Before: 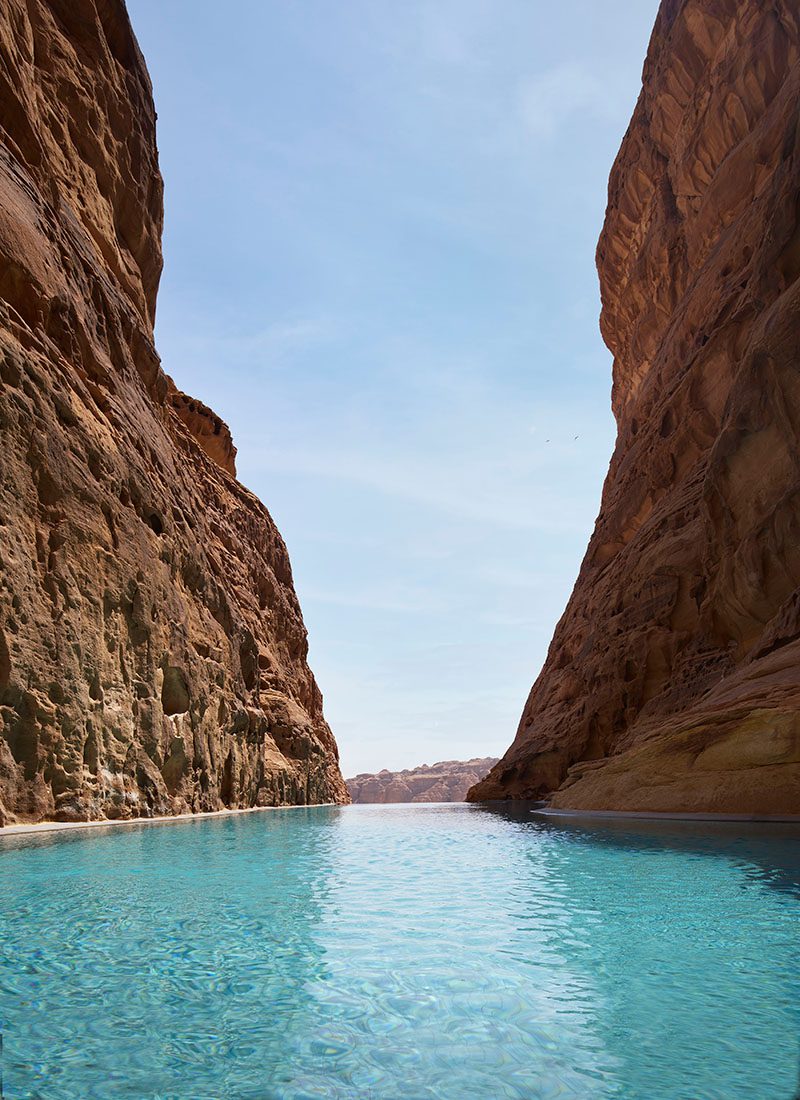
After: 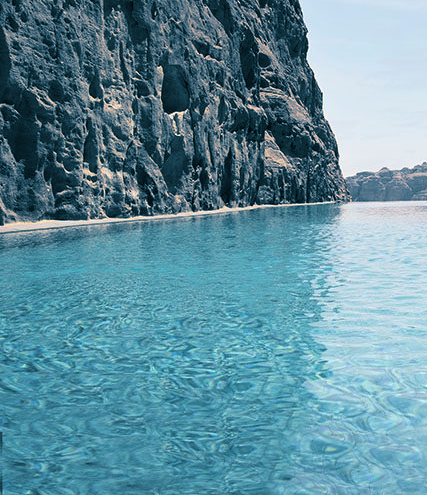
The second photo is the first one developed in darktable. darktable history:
split-toning: shadows › hue 212.4°, balance -70
crop and rotate: top 54.778%, right 46.61%, bottom 0.159%
